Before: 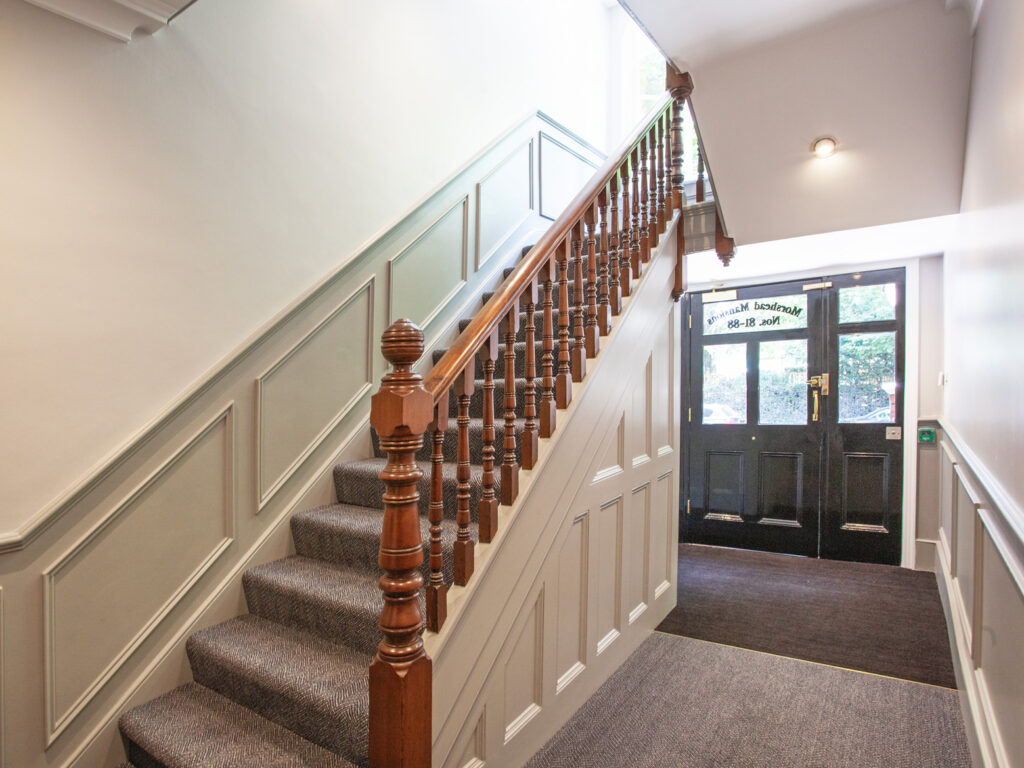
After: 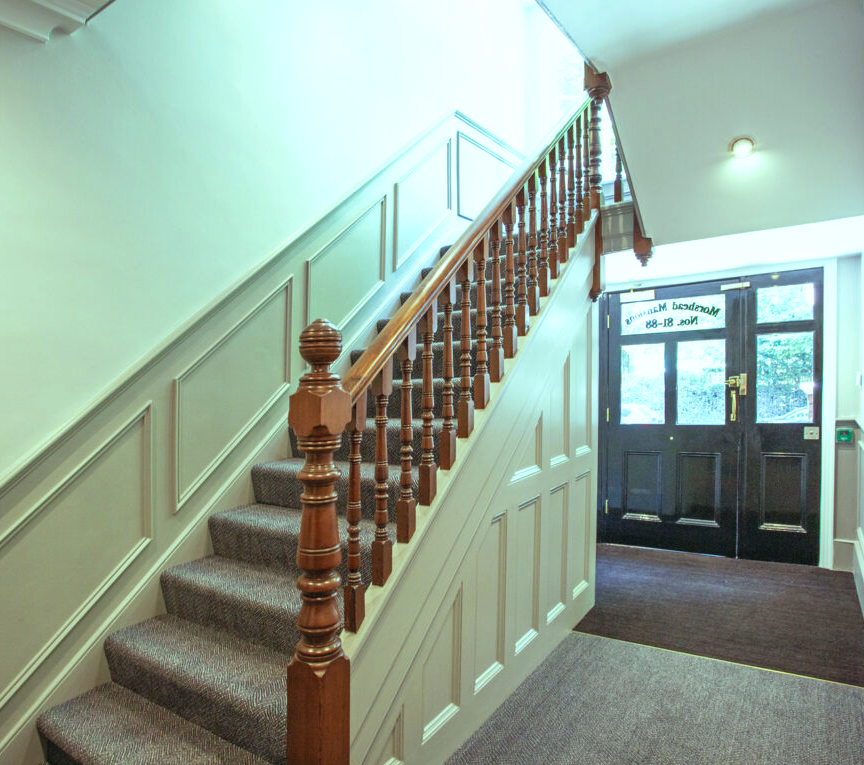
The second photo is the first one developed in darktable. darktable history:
crop: left 8.026%, right 7.374%
velvia: on, module defaults
color balance: mode lift, gamma, gain (sRGB), lift [0.997, 0.979, 1.021, 1.011], gamma [1, 1.084, 0.916, 0.998], gain [1, 0.87, 1.13, 1.101], contrast 4.55%, contrast fulcrum 38.24%, output saturation 104.09%
